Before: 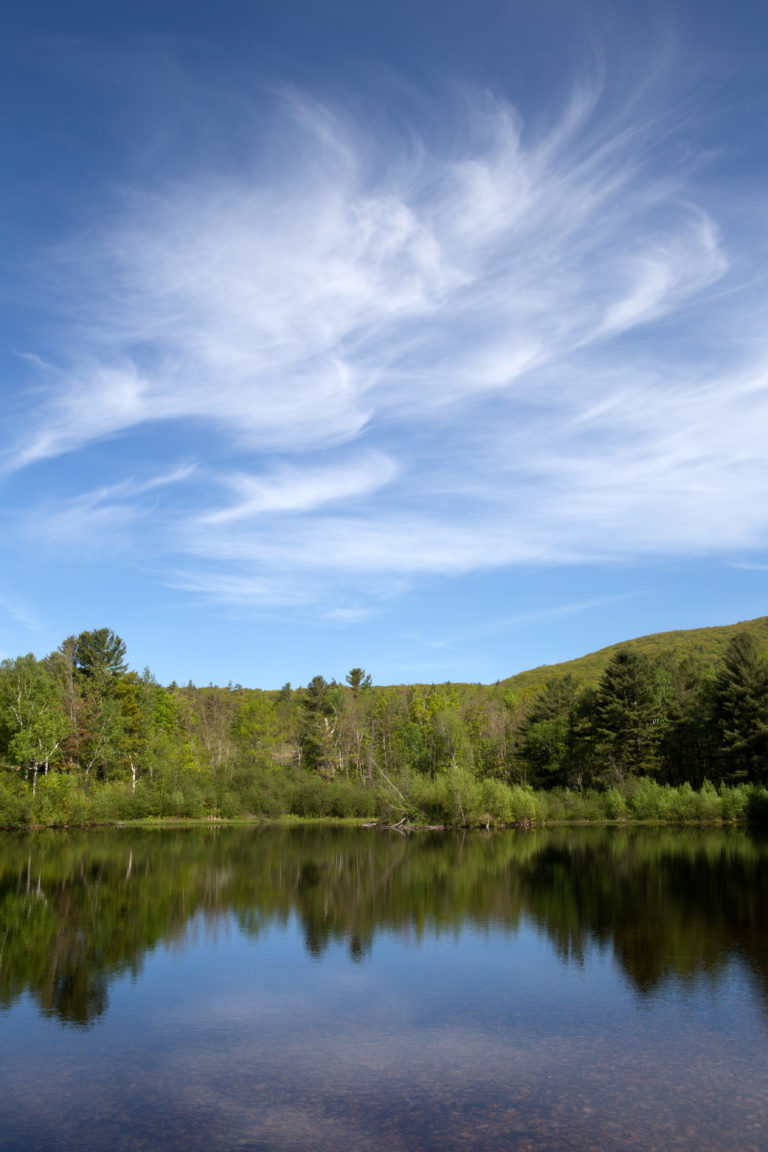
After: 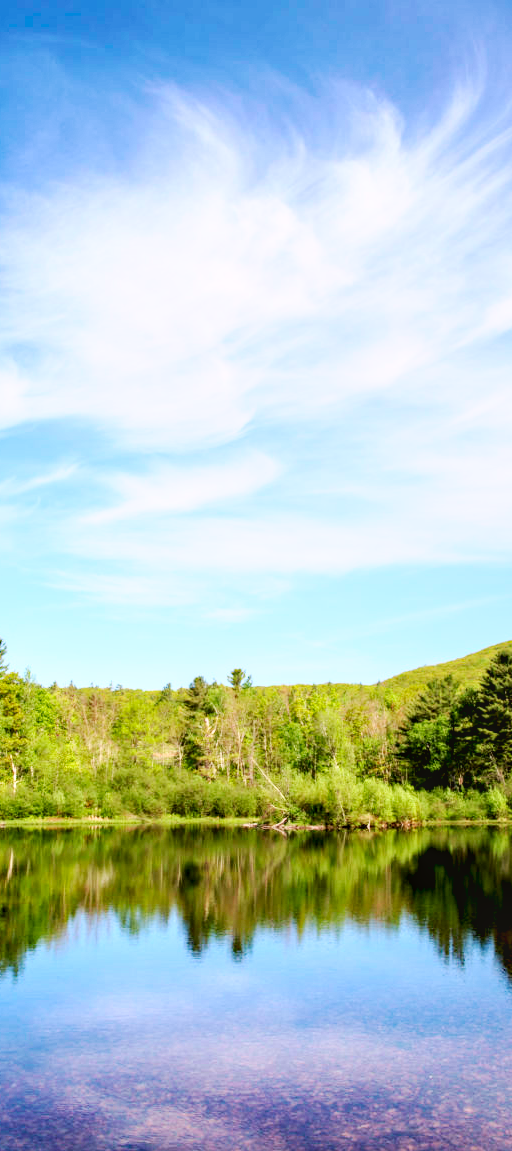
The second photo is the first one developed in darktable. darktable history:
local contrast: detail 130%
crop and rotate: left 15.527%, right 17.769%
exposure: black level correction 0.007, exposure 0.1 EV, compensate highlight preservation false
color correction: highlights a* 3.04, highlights b* -1.47, shadows a* -0.072, shadows b* 1.99, saturation 0.979
base curve: curves: ch0 [(0, 0.007) (0.028, 0.063) (0.121, 0.311) (0.46, 0.743) (0.859, 0.957) (1, 1)], preserve colors none
haze removal: compatibility mode true, adaptive false
tone curve: curves: ch0 [(0, 0) (0.091, 0.077) (0.389, 0.458) (0.745, 0.82) (0.844, 0.908) (0.909, 0.942) (1, 0.973)]; ch1 [(0, 0) (0.437, 0.404) (0.5, 0.5) (0.529, 0.556) (0.58, 0.603) (0.616, 0.649) (1, 1)]; ch2 [(0, 0) (0.442, 0.415) (0.5, 0.5) (0.535, 0.557) (0.585, 0.62) (1, 1)], color space Lab, independent channels, preserve colors none
